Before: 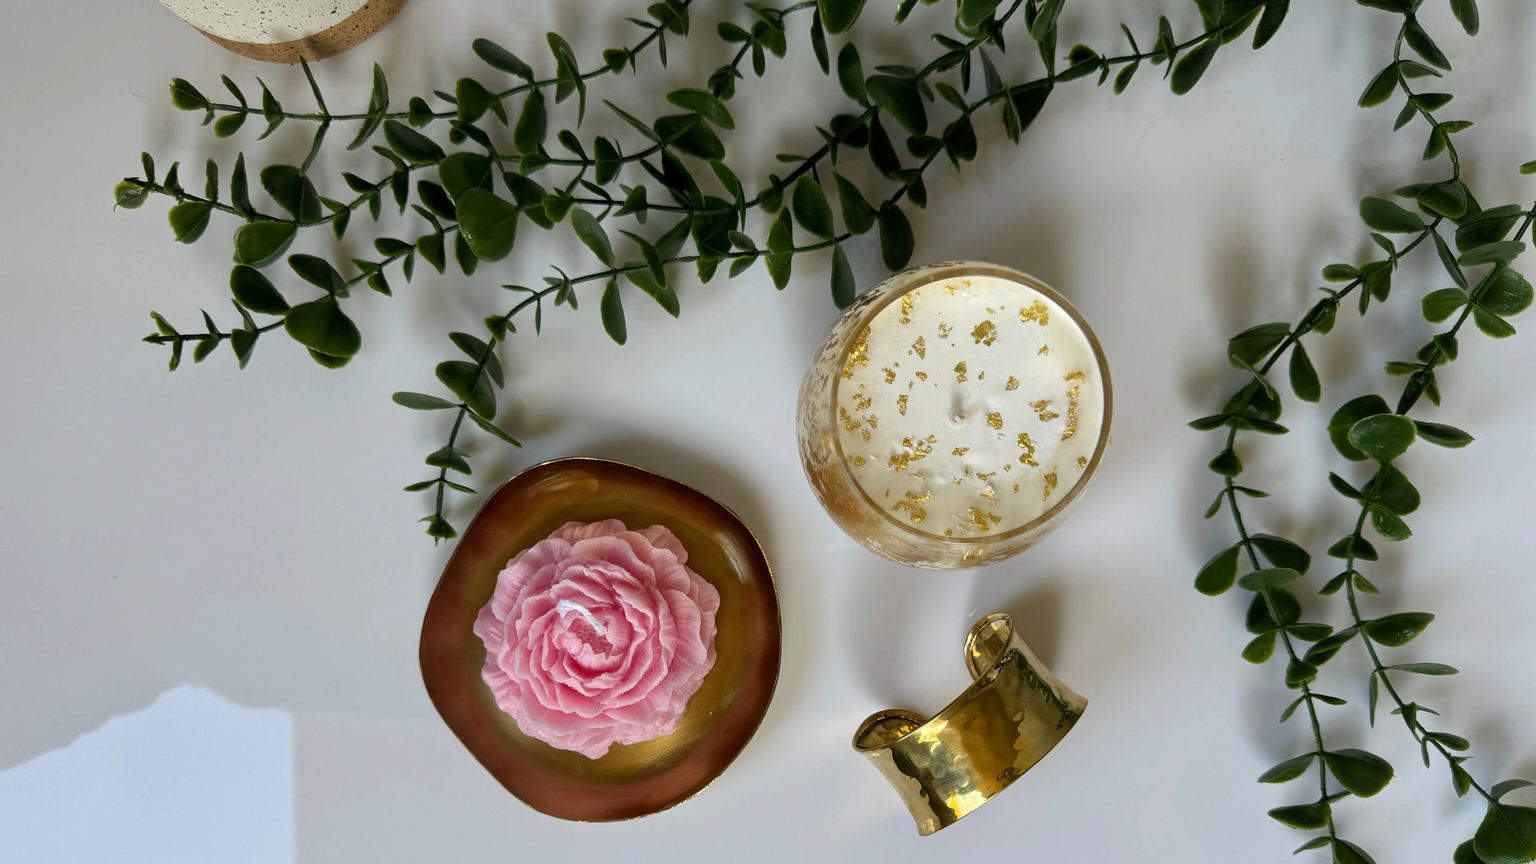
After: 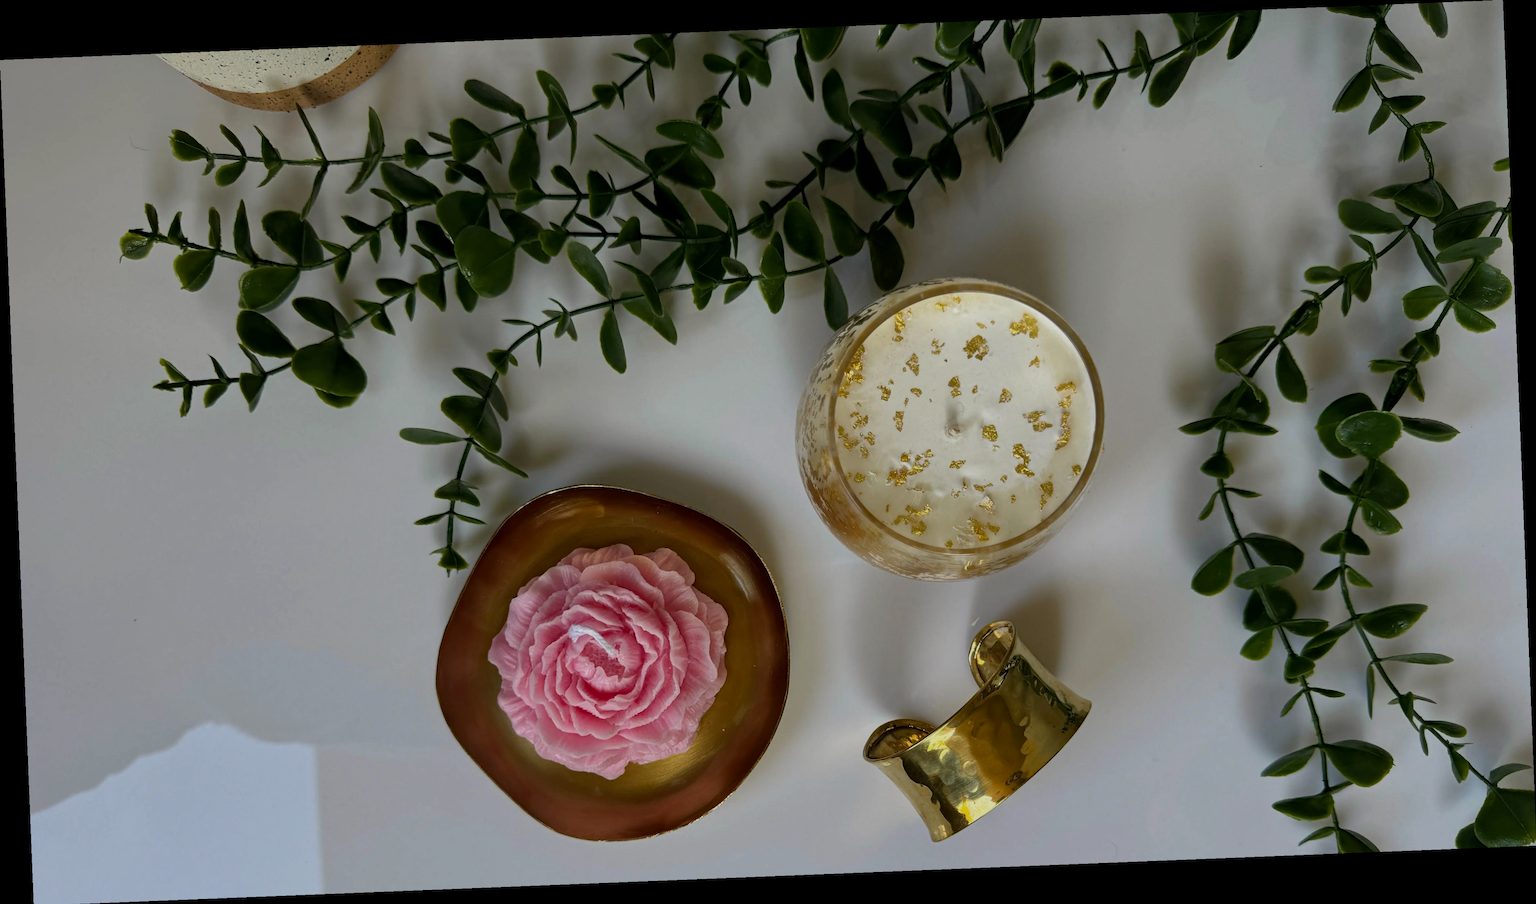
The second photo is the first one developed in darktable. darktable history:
exposure: exposure -0.582 EV, compensate highlight preservation false
rotate and perspective: rotation -2.29°, automatic cropping off
haze removal: compatibility mode true, adaptive false
